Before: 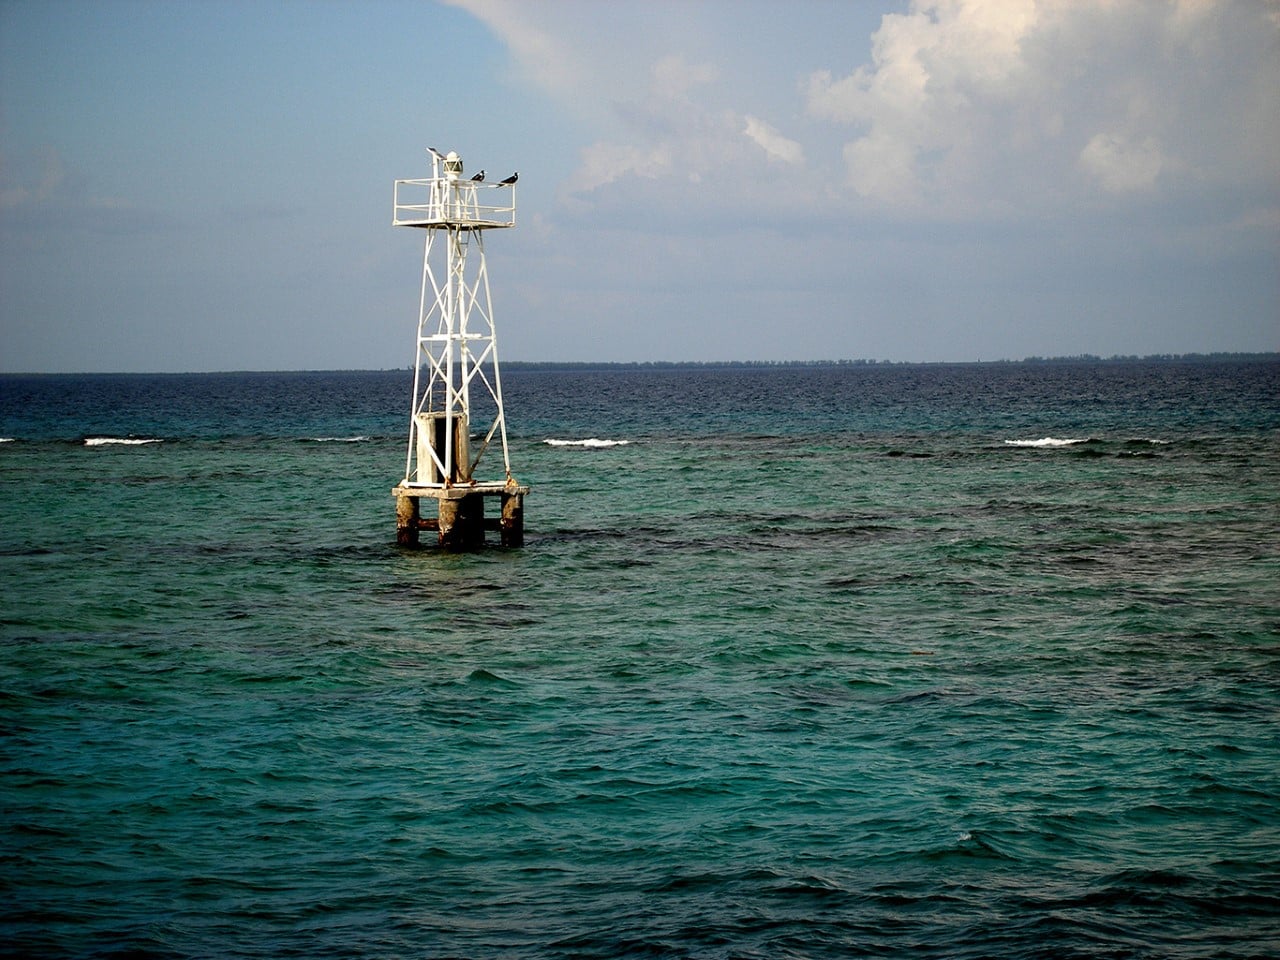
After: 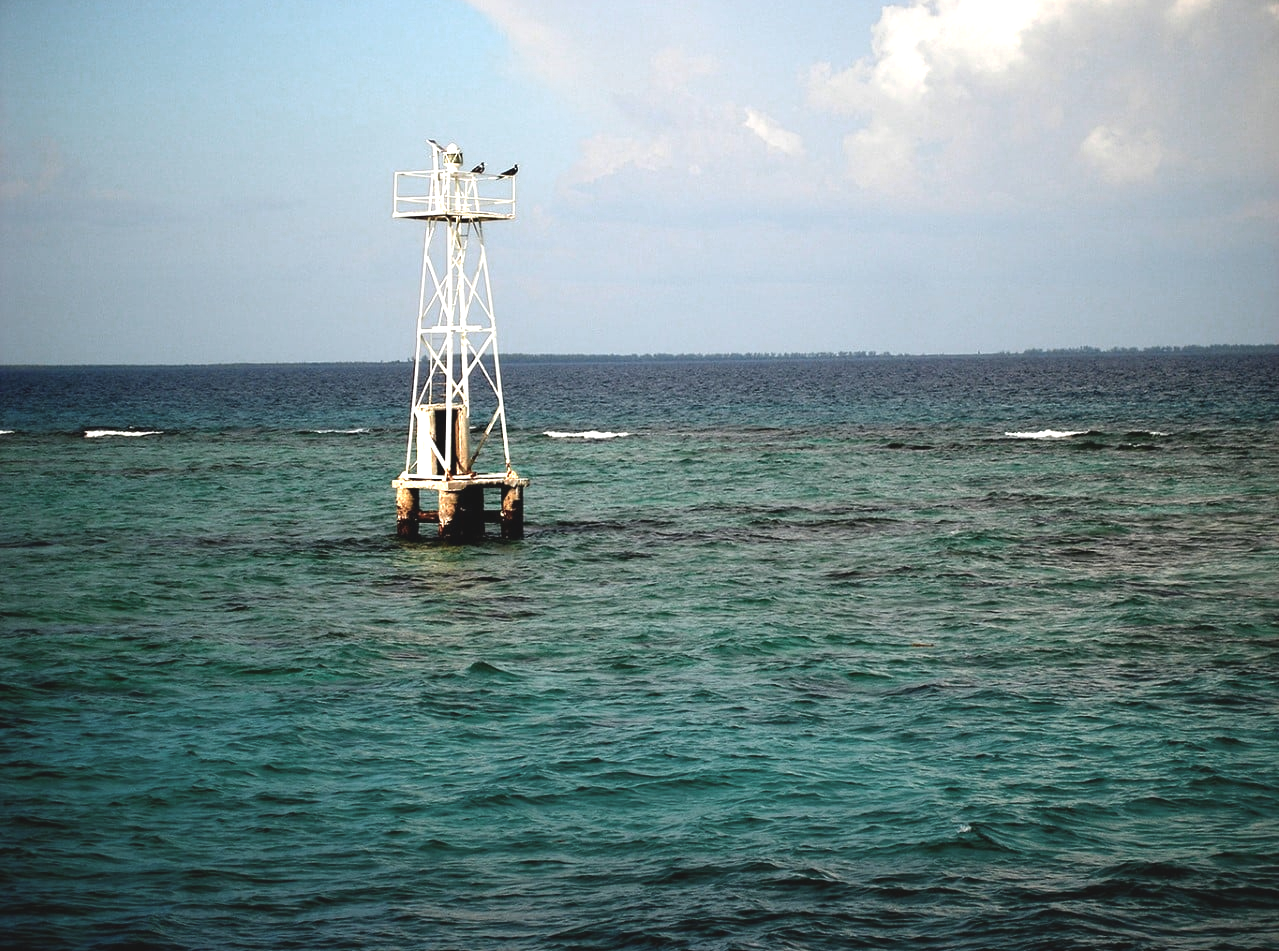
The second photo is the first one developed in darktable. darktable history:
crop: top 0.908%, right 0.045%
color zones: curves: ch0 [(0.018, 0.548) (0.224, 0.64) (0.425, 0.447) (0.675, 0.575) (0.732, 0.579)]; ch1 [(0.066, 0.487) (0.25, 0.5) (0.404, 0.43) (0.75, 0.421) (0.956, 0.421)]; ch2 [(0.044, 0.561) (0.215, 0.465) (0.399, 0.544) (0.465, 0.548) (0.614, 0.447) (0.724, 0.43) (0.882, 0.623) (0.956, 0.632)]
exposure: black level correction -0.005, exposure 0.619 EV, compensate exposure bias true, compensate highlight preservation false
